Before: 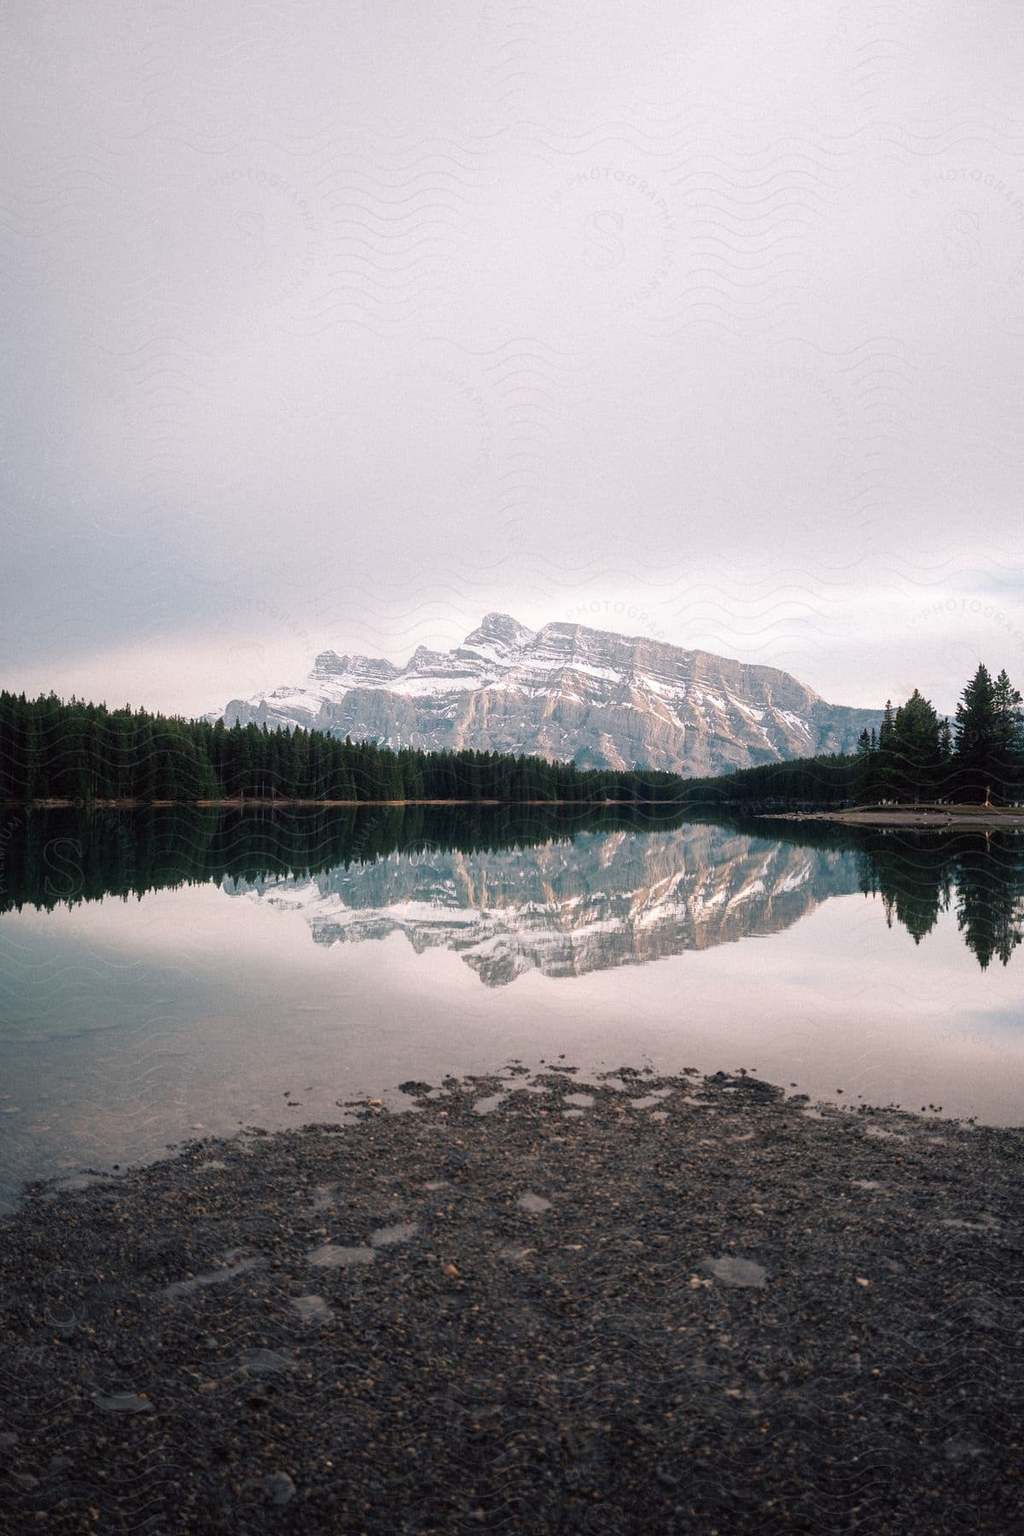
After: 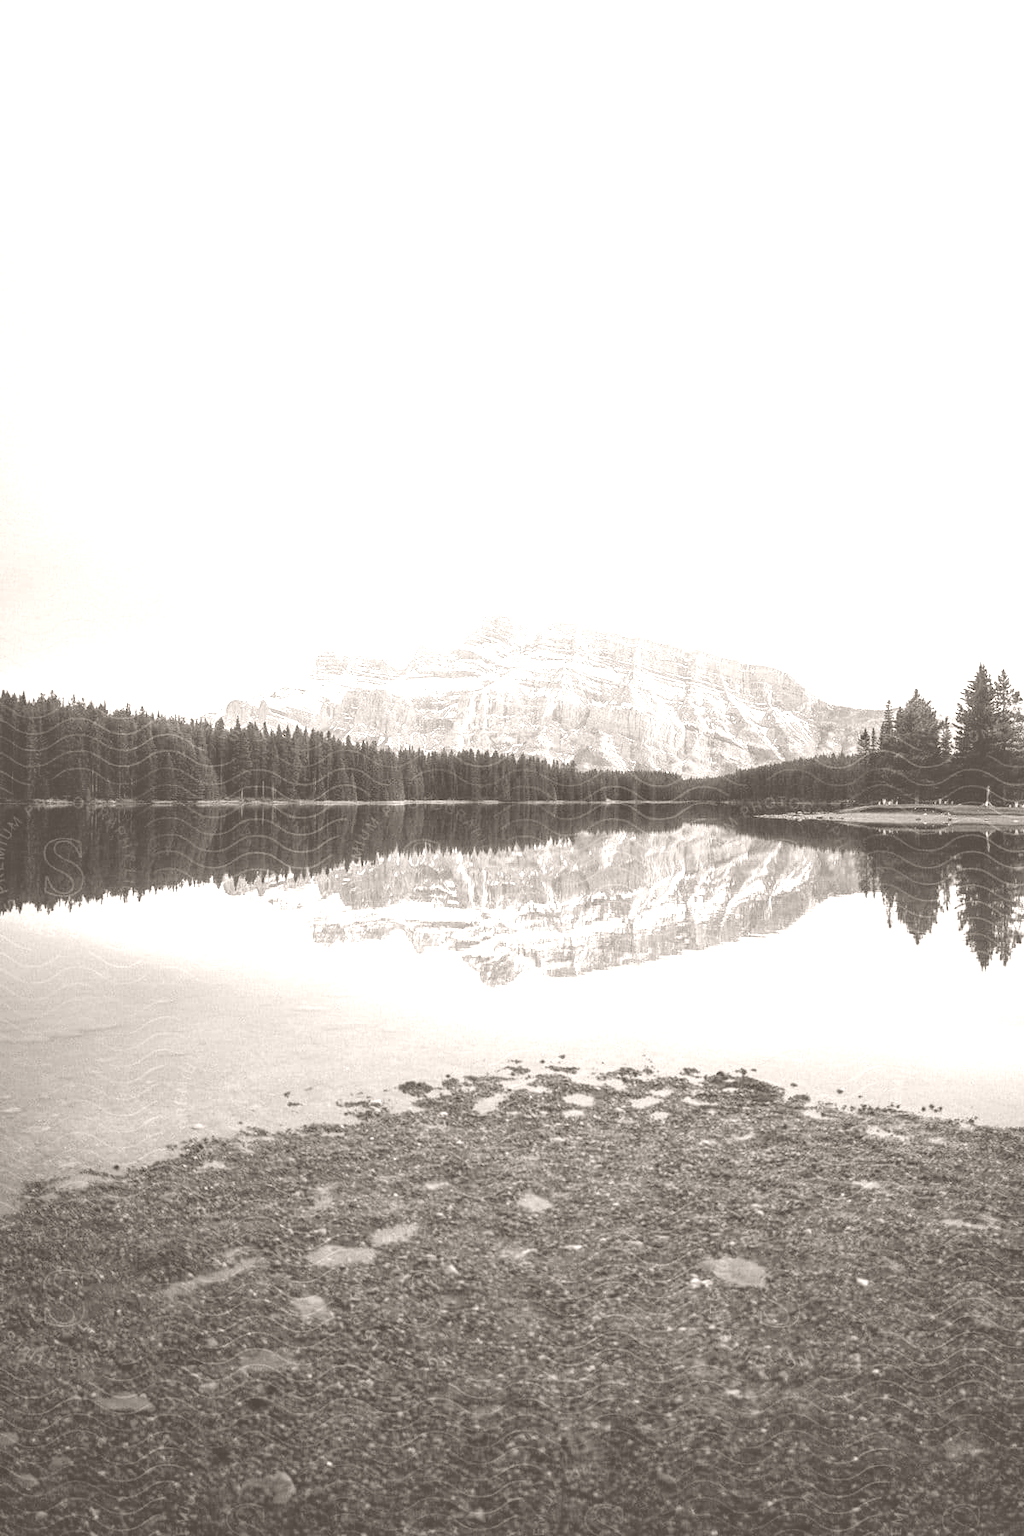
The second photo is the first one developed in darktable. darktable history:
local contrast: detail 130%
tone equalizer: on, module defaults
colorize: hue 34.49°, saturation 35.33%, source mix 100%, lightness 55%, version 1
